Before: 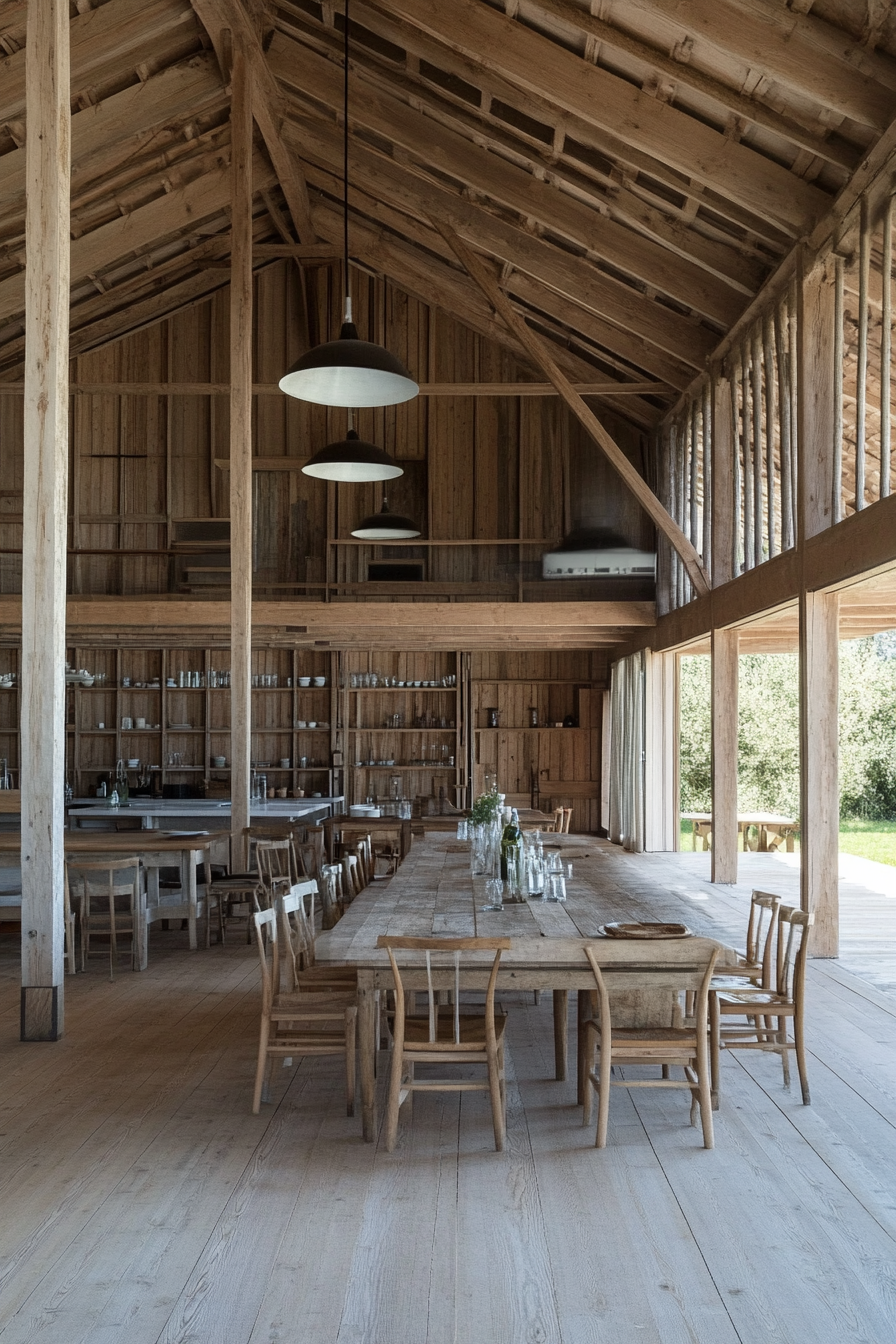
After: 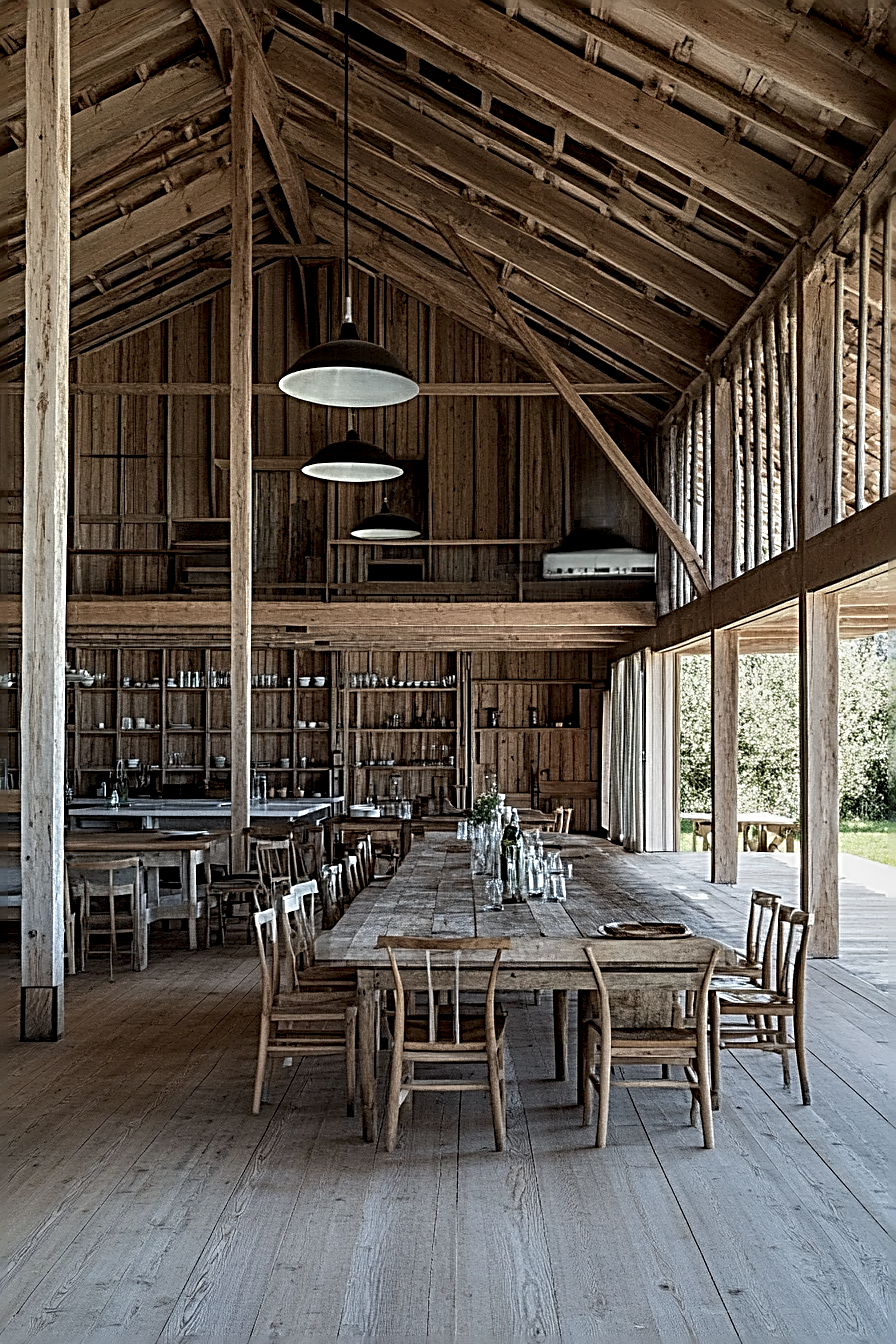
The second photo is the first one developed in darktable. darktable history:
sharpen: radius 3.183, amount 1.733
exposure: exposure -0.419 EV, compensate highlight preservation false
local contrast: detail 130%
contrast equalizer: y [[0.514, 0.573, 0.581, 0.508, 0.5, 0.5], [0.5 ×6], [0.5 ×6], [0 ×6], [0 ×6]]
